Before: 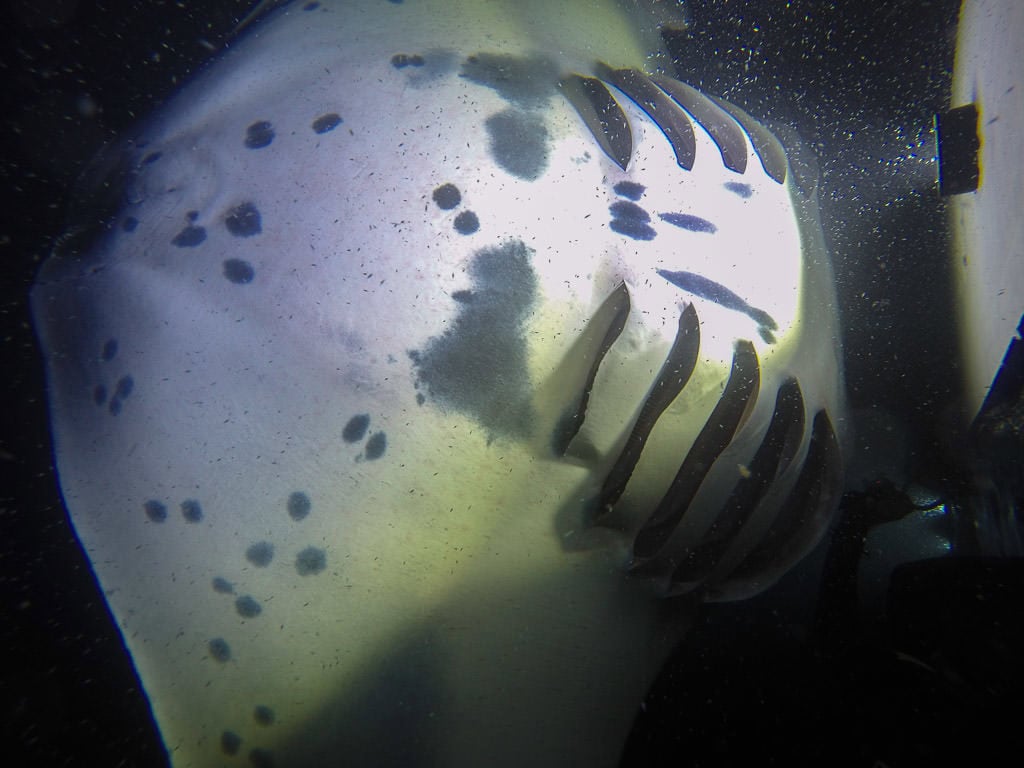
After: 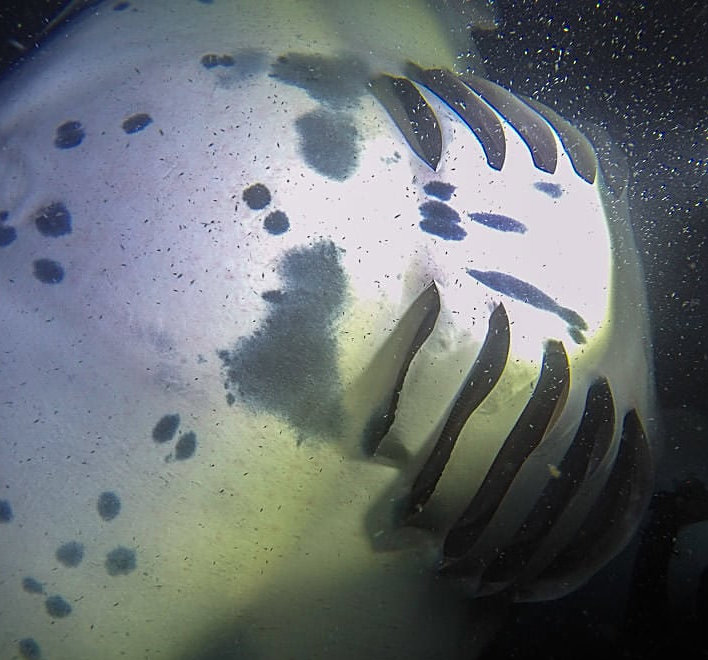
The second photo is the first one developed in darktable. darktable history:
crop: left 18.568%, right 12.264%, bottom 13.998%
sharpen: on, module defaults
